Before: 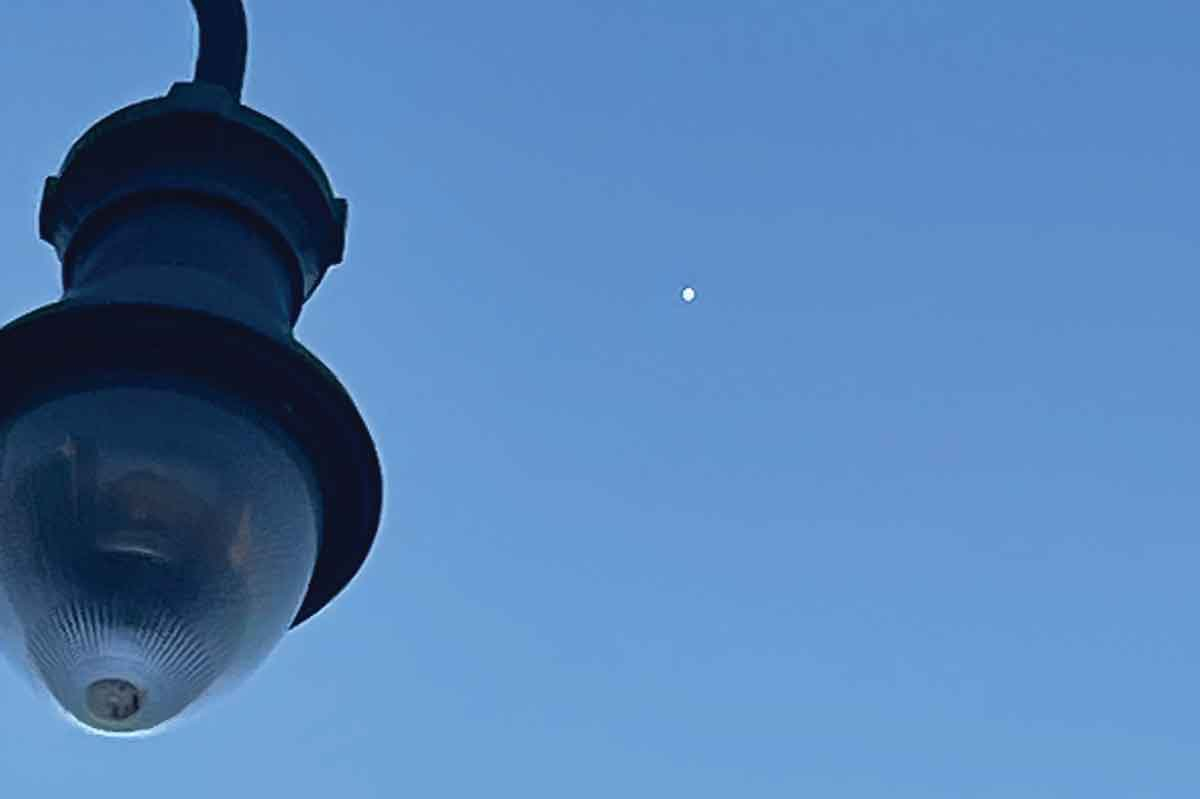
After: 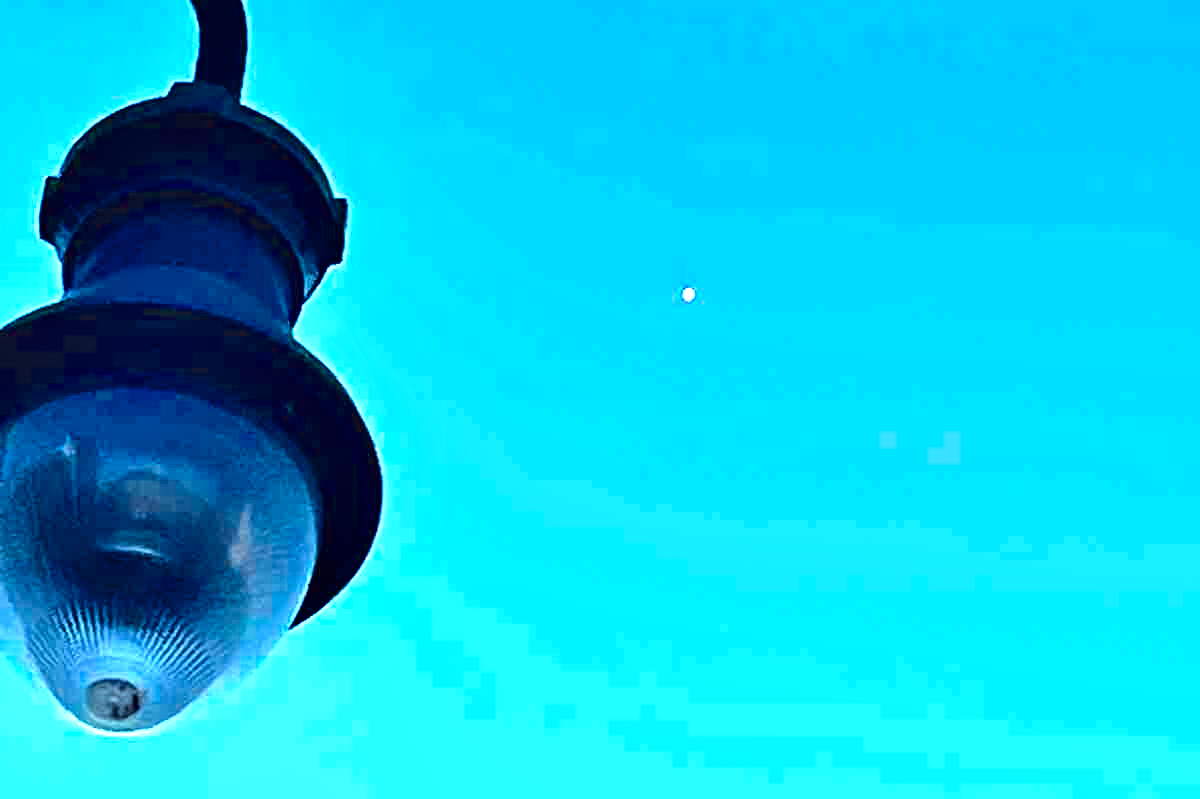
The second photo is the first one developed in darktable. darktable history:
contrast brightness saturation: contrast 0.14
color balance rgb: shadows lift › hue 86.13°, perceptual saturation grading › global saturation 19.31%, perceptual brilliance grading › global brilliance 2.064%, perceptual brilliance grading › highlights -3.702%, global vibrance 10.237%, saturation formula JzAzBz (2021)
tone equalizer: edges refinement/feathering 500, mask exposure compensation -1.57 EV, preserve details no
shadows and highlights: radius 112.38, shadows 51.66, white point adjustment 9.08, highlights -2.88, soften with gaussian
contrast equalizer: octaves 7, y [[0.6 ×6], [0.55 ×6], [0 ×6], [0 ×6], [0 ×6]], mix 0.595
color correction: highlights a* -11.44, highlights b* -15.62
exposure: black level correction 0, exposure 1.296 EV, compensate highlight preservation false
